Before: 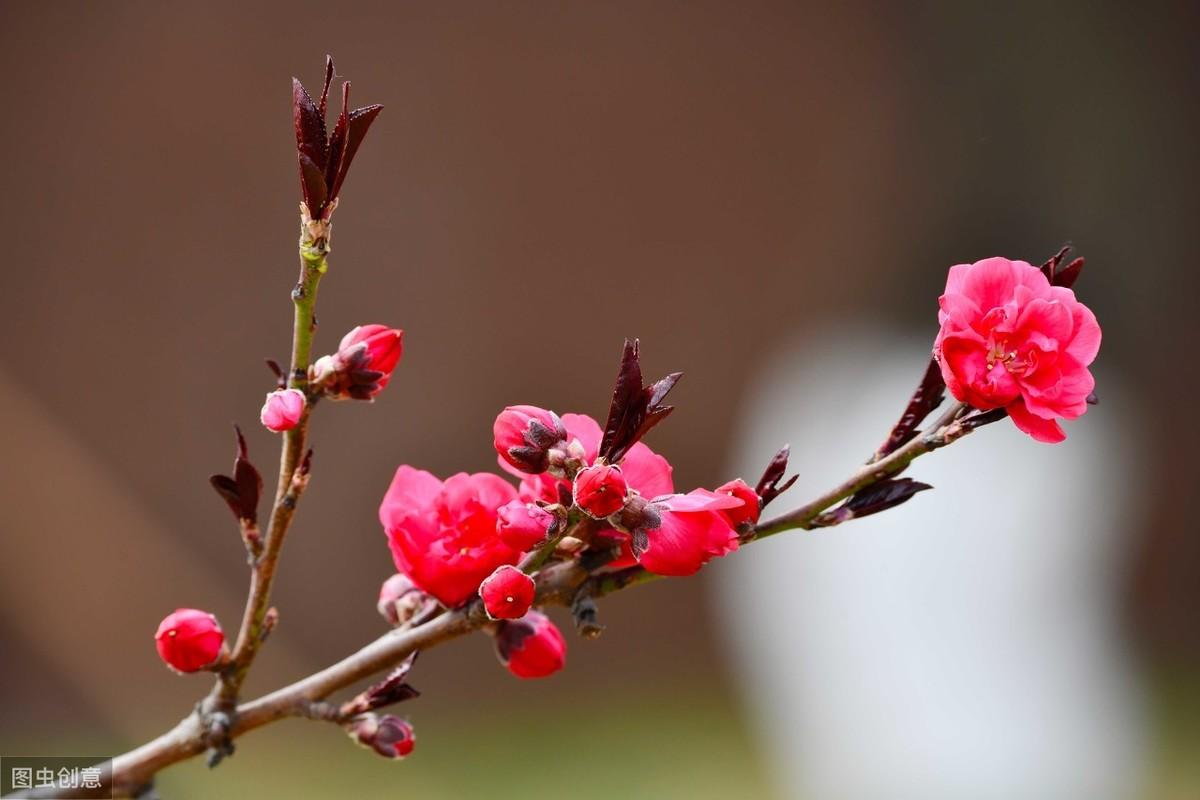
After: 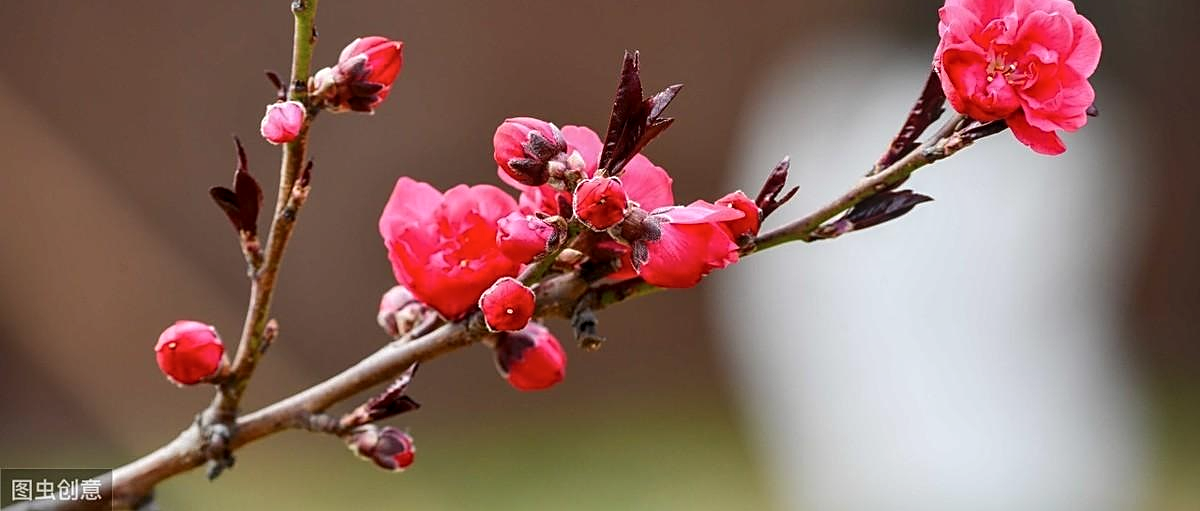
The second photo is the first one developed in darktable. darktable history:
local contrast: on, module defaults
sharpen: on, module defaults
crop and rotate: top 36.116%
contrast brightness saturation: saturation -0.049
